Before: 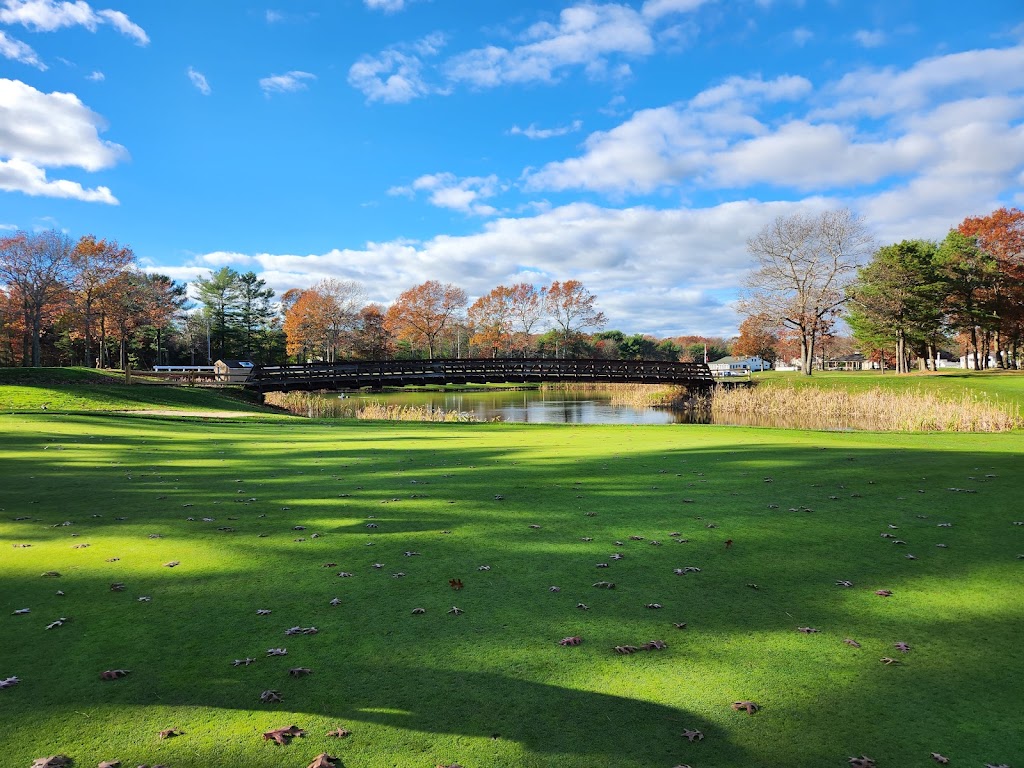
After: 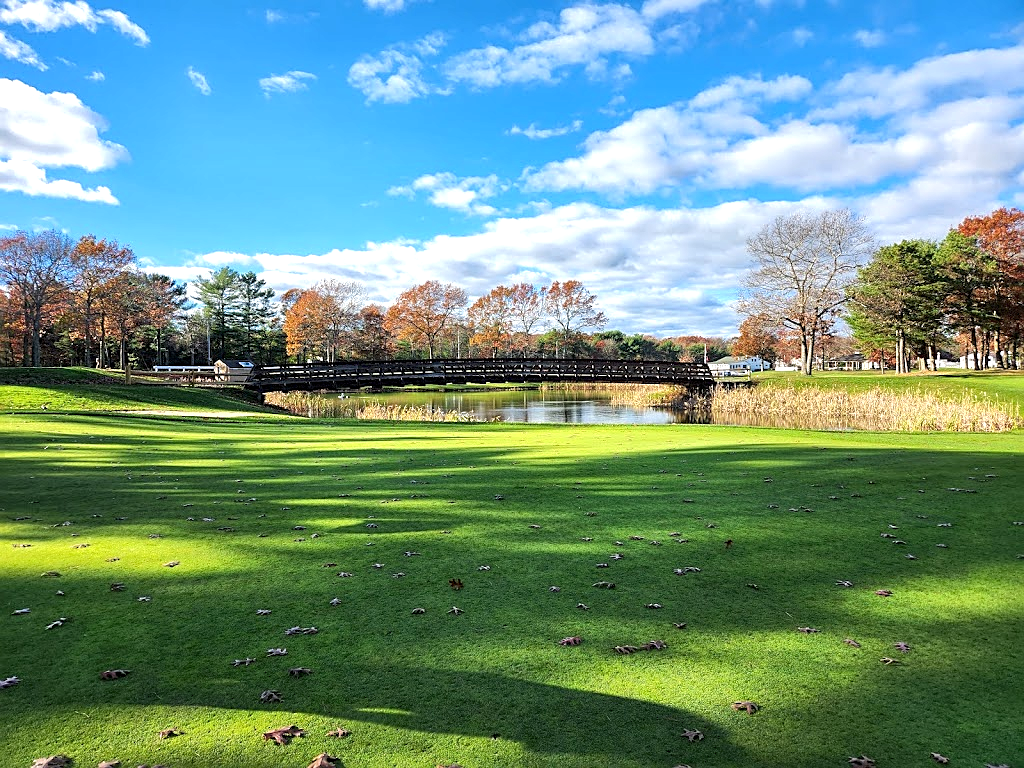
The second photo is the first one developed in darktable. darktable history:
exposure: black level correction 0.001, exposure 0.3 EV, compensate highlight preservation false
local contrast: highlights 99%, shadows 86%, detail 160%, midtone range 0.2
sharpen: on, module defaults
